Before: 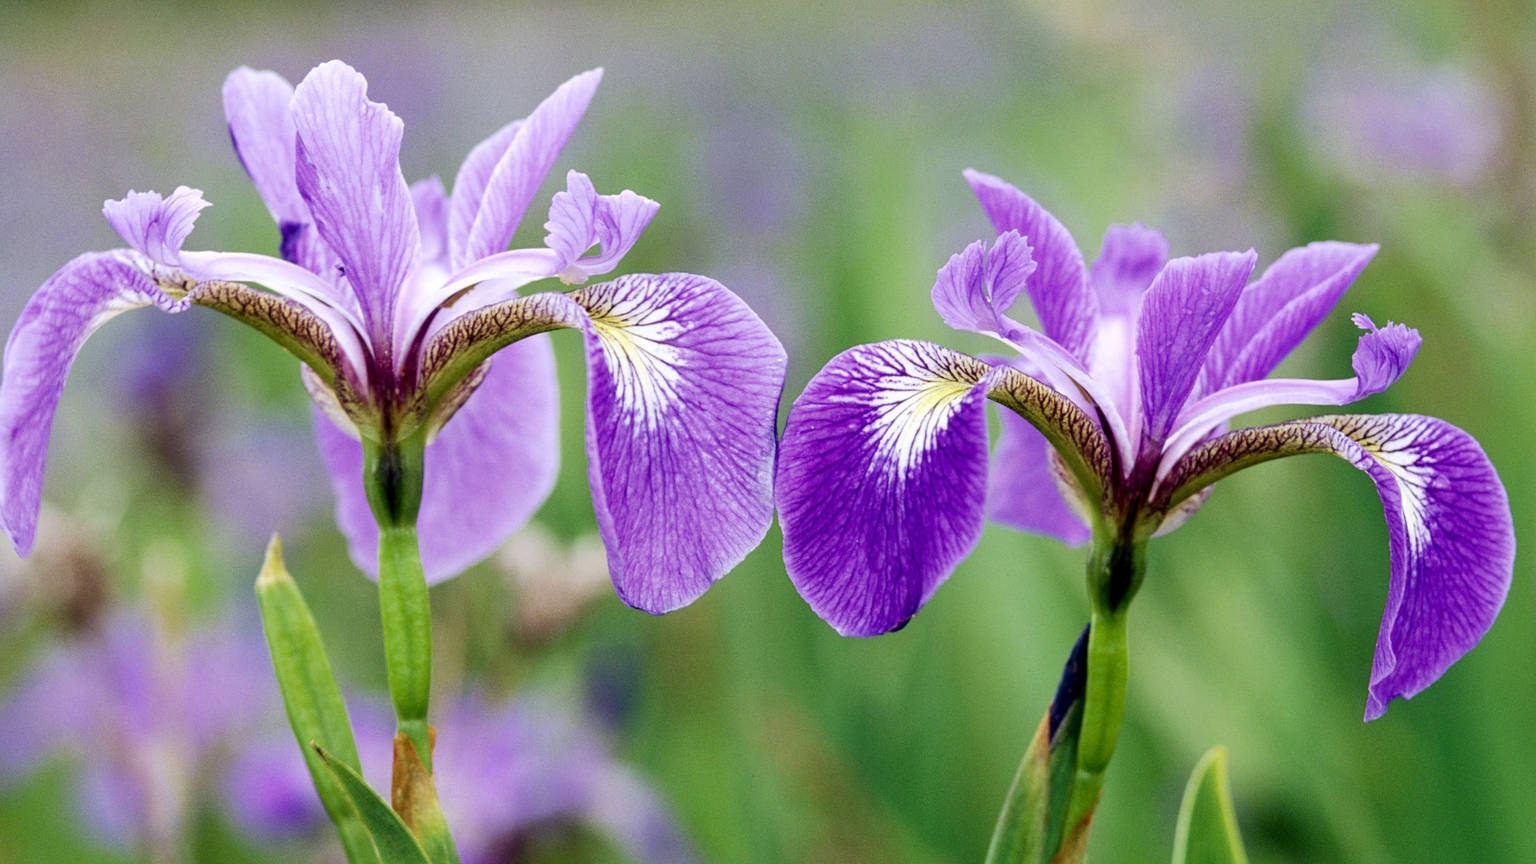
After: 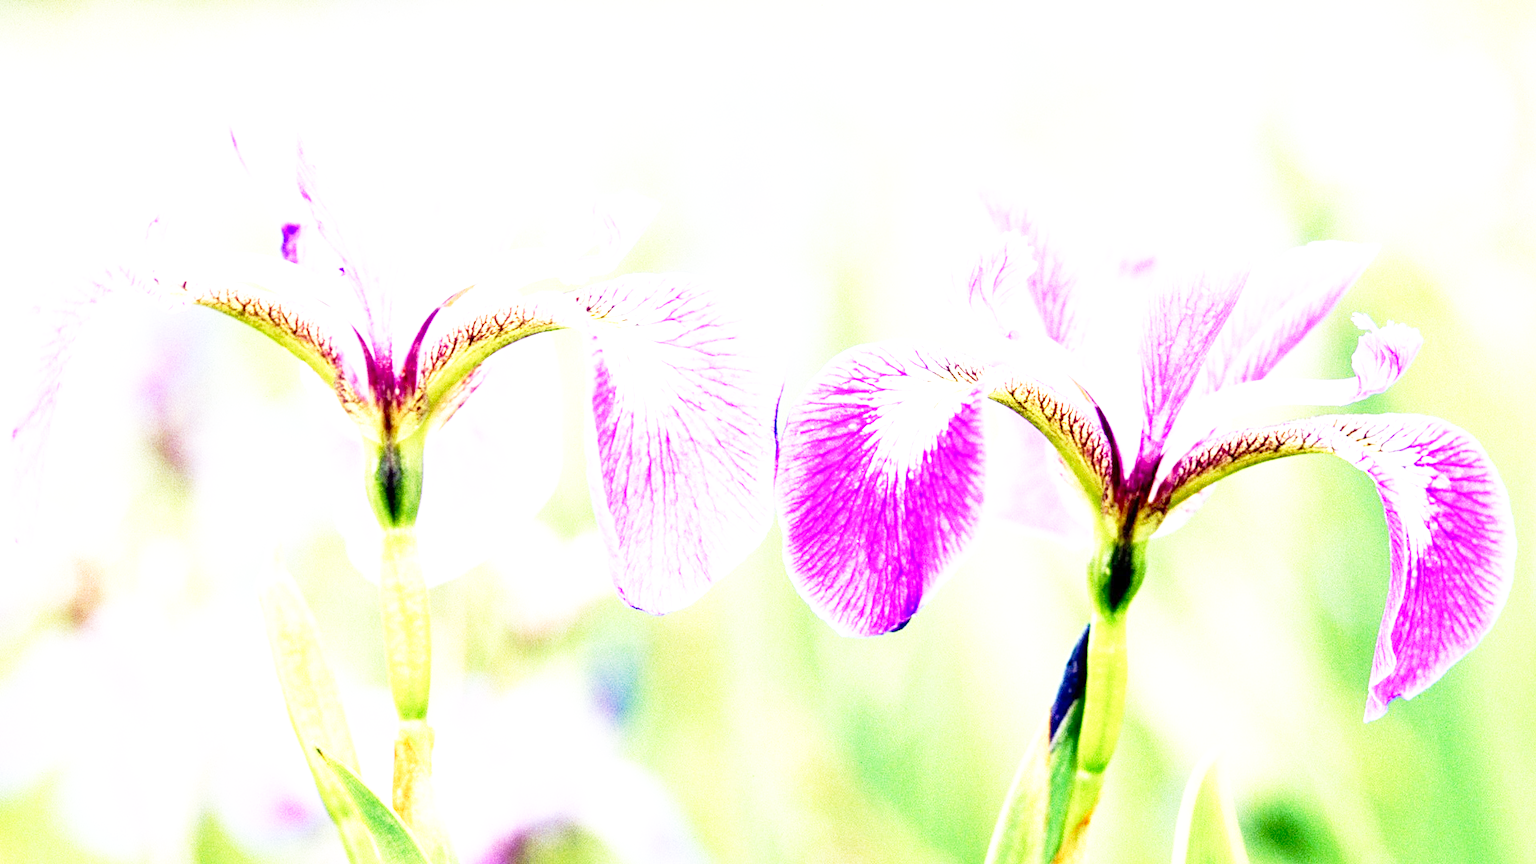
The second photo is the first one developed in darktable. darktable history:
exposure: exposure 2.003 EV, compensate highlight preservation false
base curve: curves: ch0 [(0, 0) (0.012, 0.01) (0.073, 0.168) (0.31, 0.711) (0.645, 0.957) (1, 1)], preserve colors none
